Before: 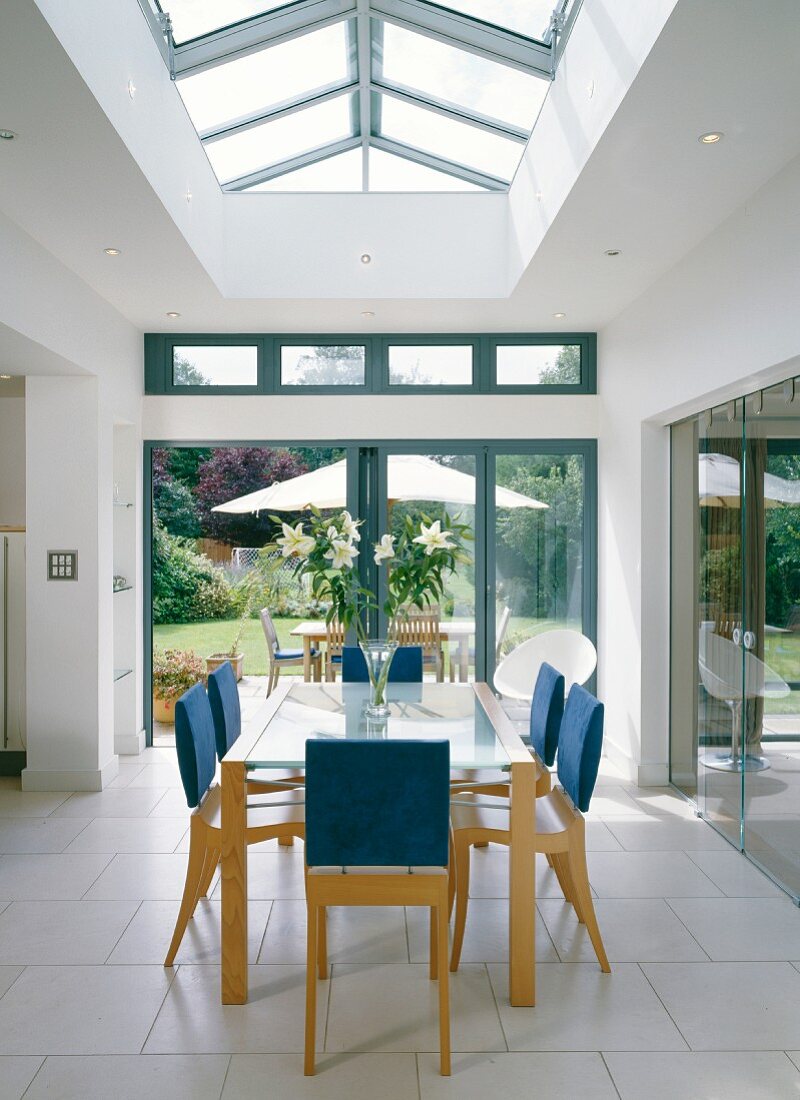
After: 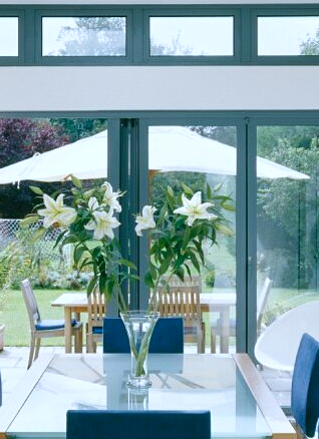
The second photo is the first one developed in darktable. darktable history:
color calibration: x 0.37, y 0.382, temperature 4313.32 K
crop: left 30%, top 30%, right 30%, bottom 30%
tone equalizer: on, module defaults
